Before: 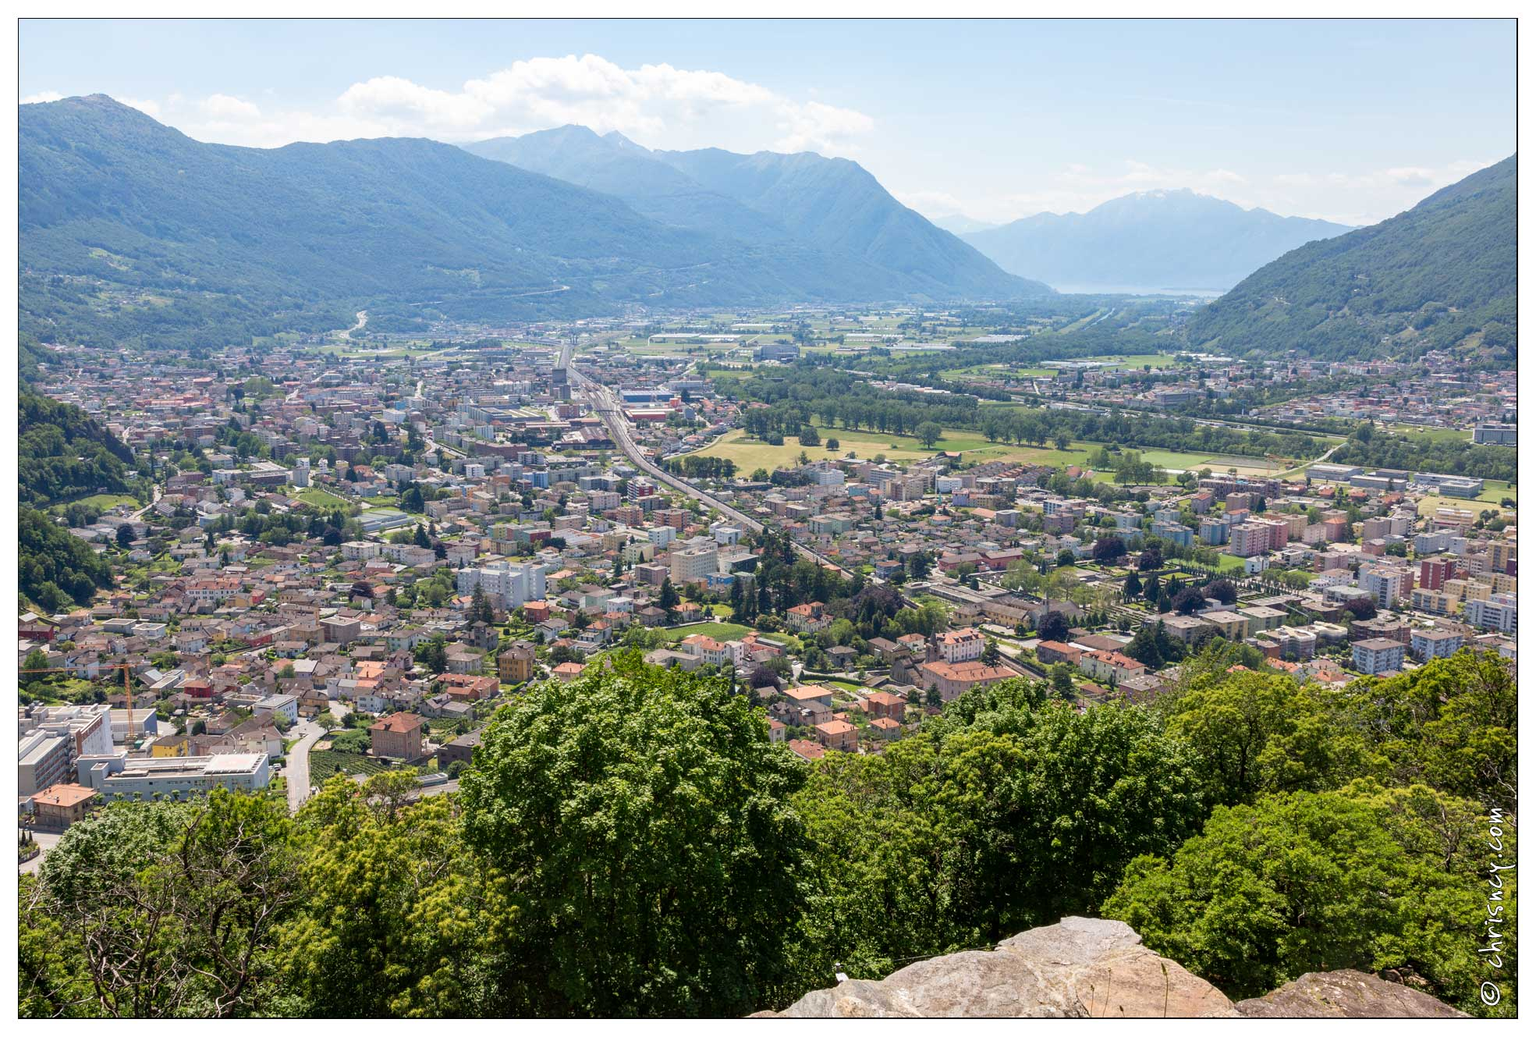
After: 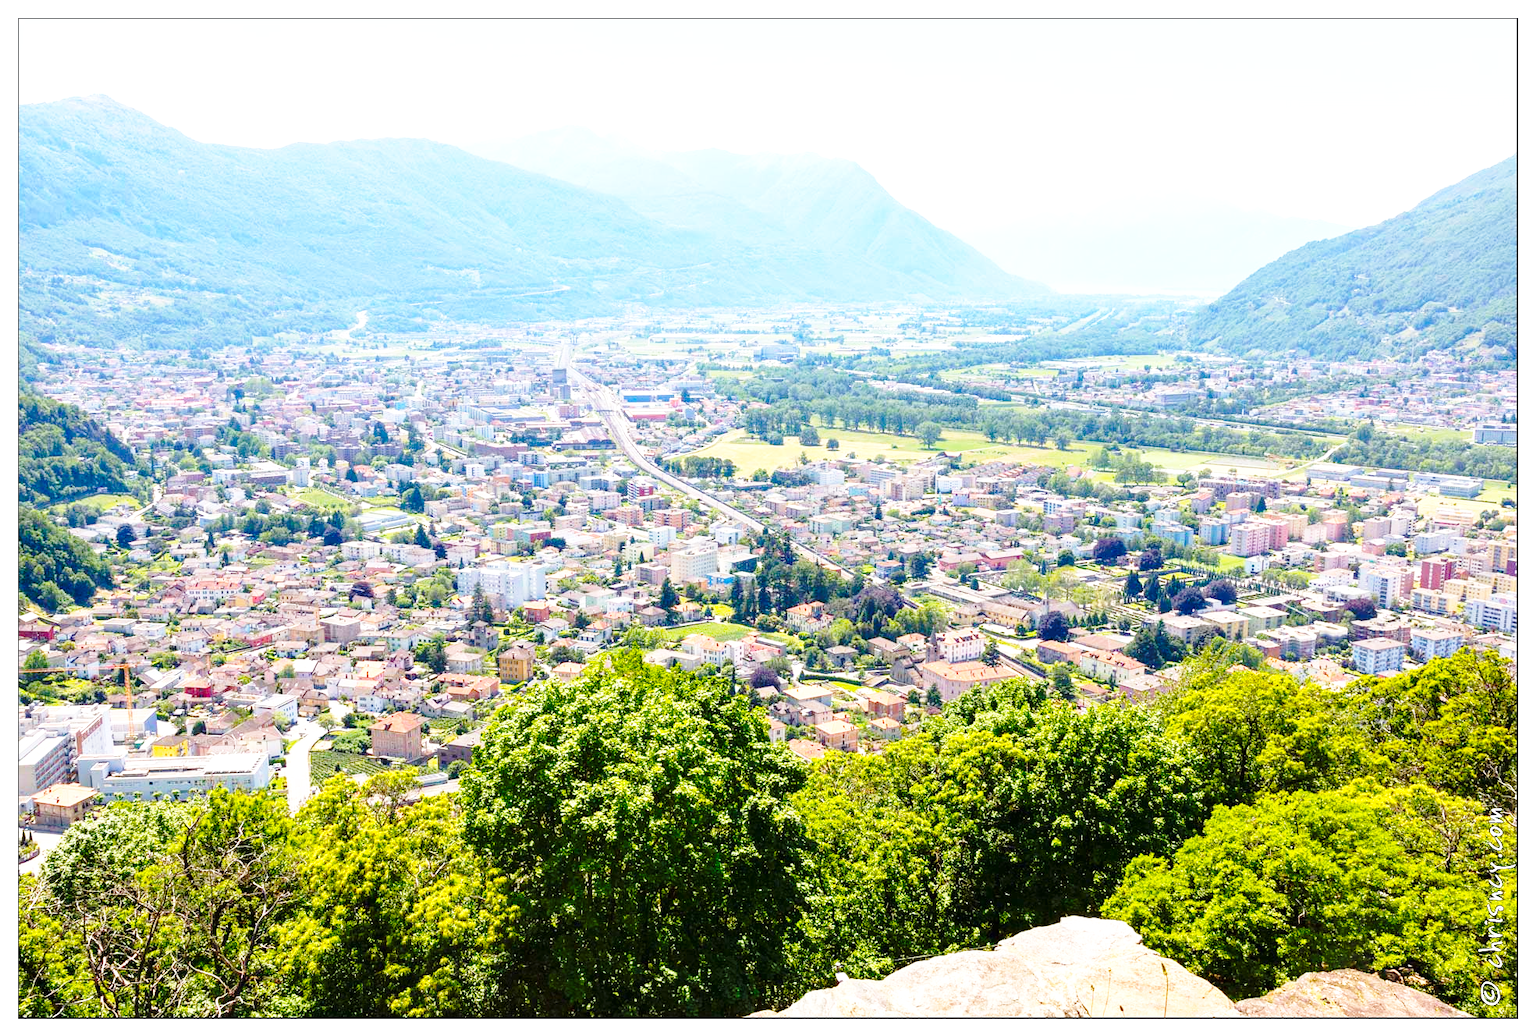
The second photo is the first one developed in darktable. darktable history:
base curve: curves: ch0 [(0, 0) (0.032, 0.037) (0.105, 0.228) (0.435, 0.76) (0.856, 0.983) (1, 1)], preserve colors none
exposure: black level correction 0, exposure 0.7 EV, compensate highlight preservation false
color balance rgb: perceptual saturation grading › global saturation 20%, global vibrance 20%
